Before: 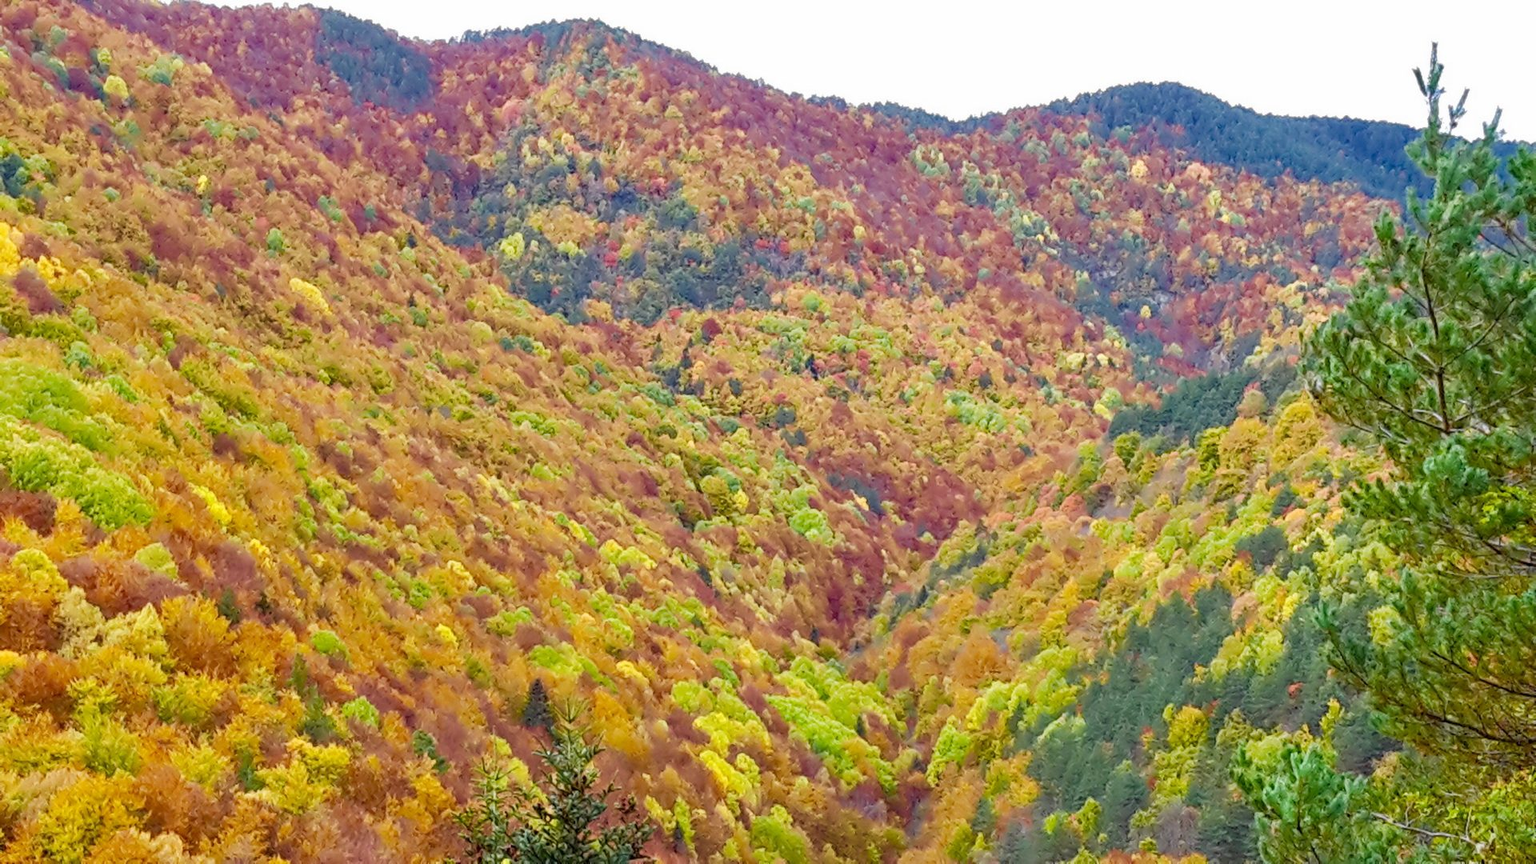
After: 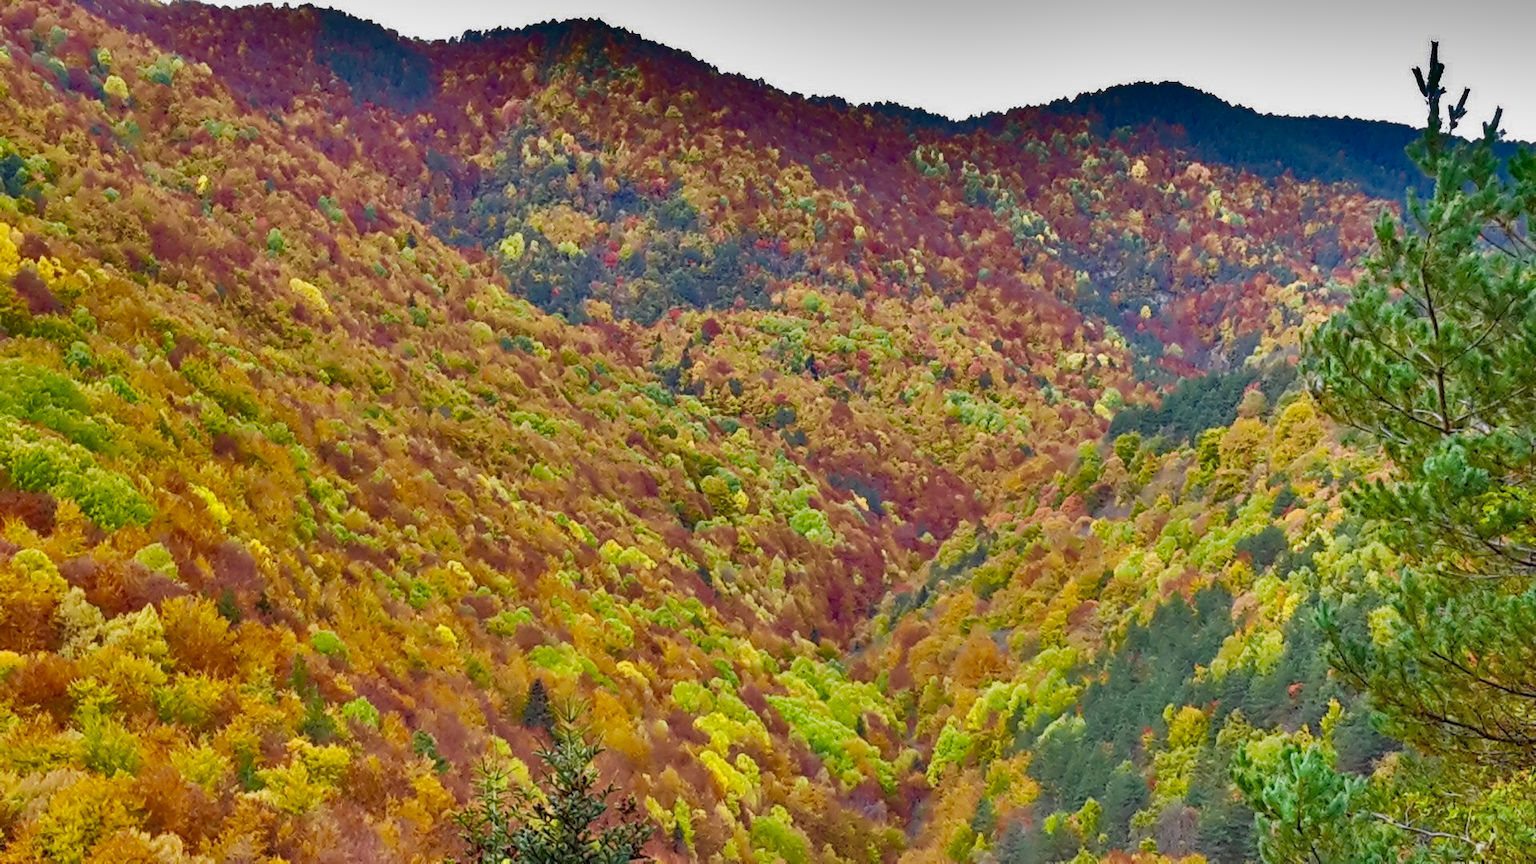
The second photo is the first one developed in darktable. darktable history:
shadows and highlights: radius 123.8, shadows 99.67, white point adjustment -2.87, highlights -99.68, soften with gaussian
